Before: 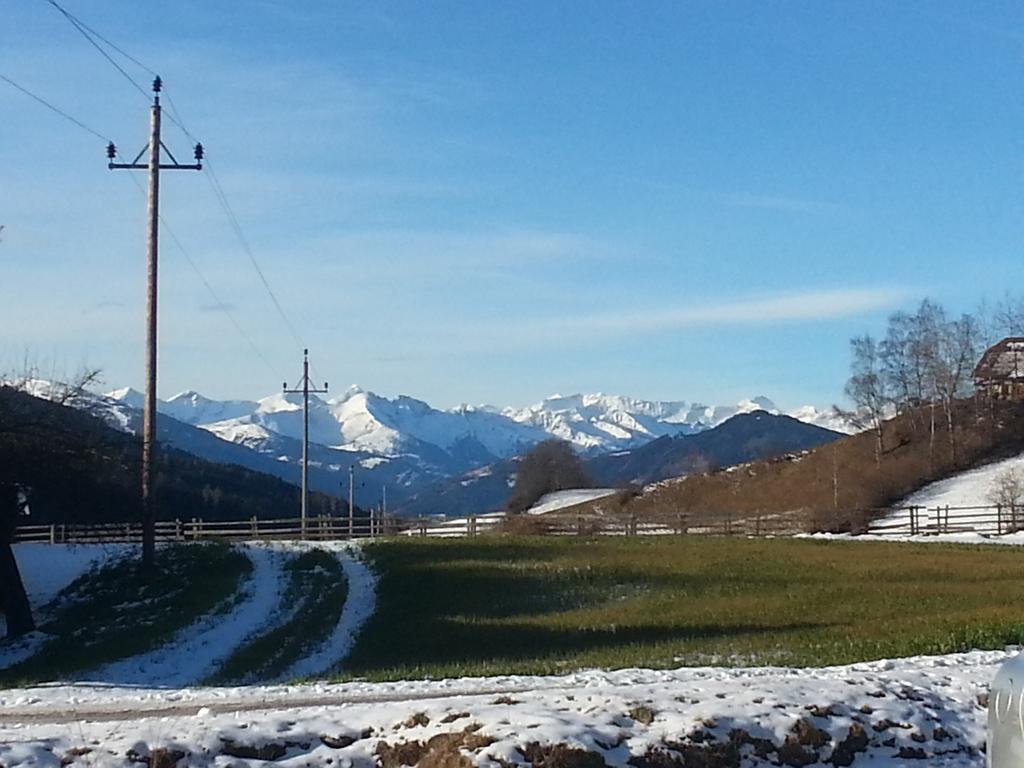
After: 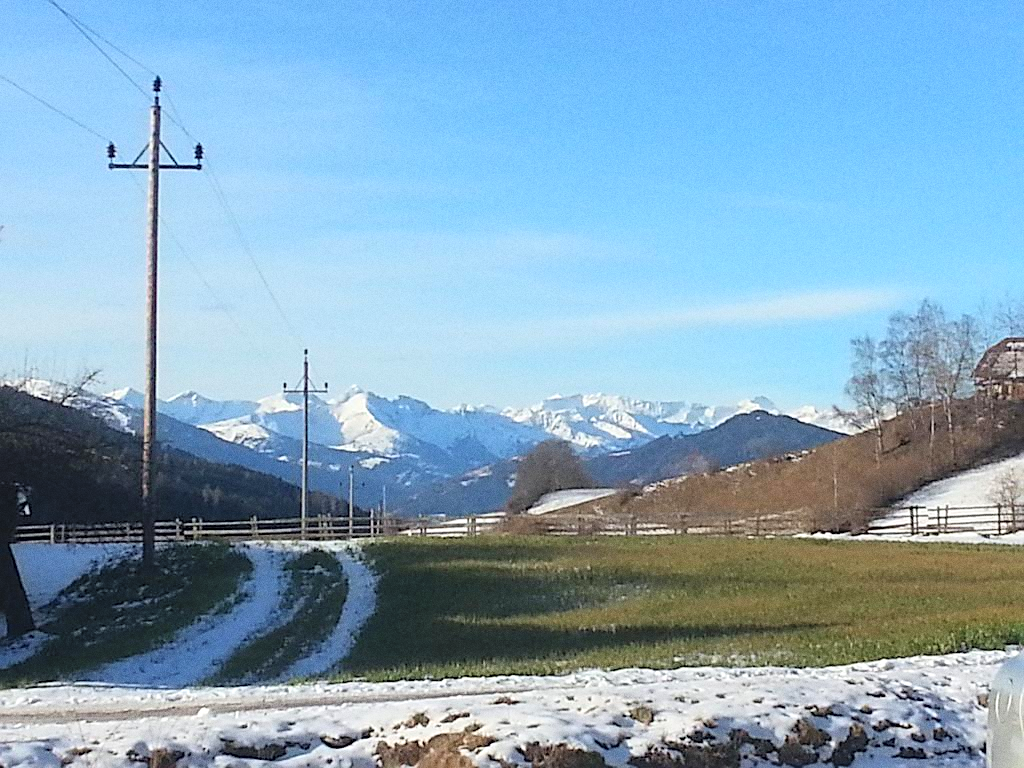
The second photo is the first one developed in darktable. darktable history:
grain: coarseness 0.09 ISO
contrast brightness saturation: contrast 0.1, brightness 0.3, saturation 0.14
sharpen: radius 2.529, amount 0.323
